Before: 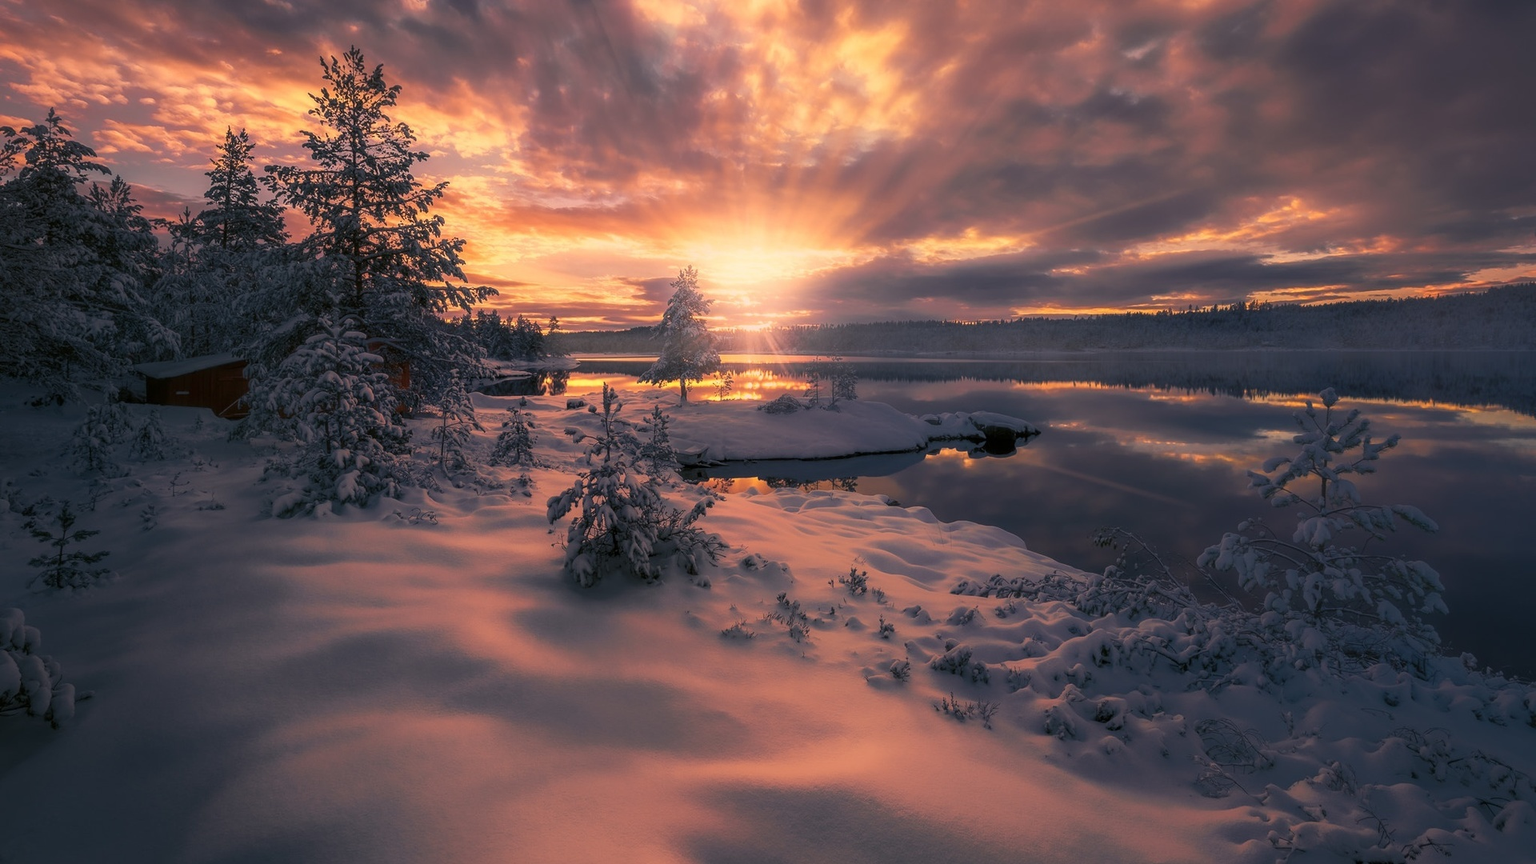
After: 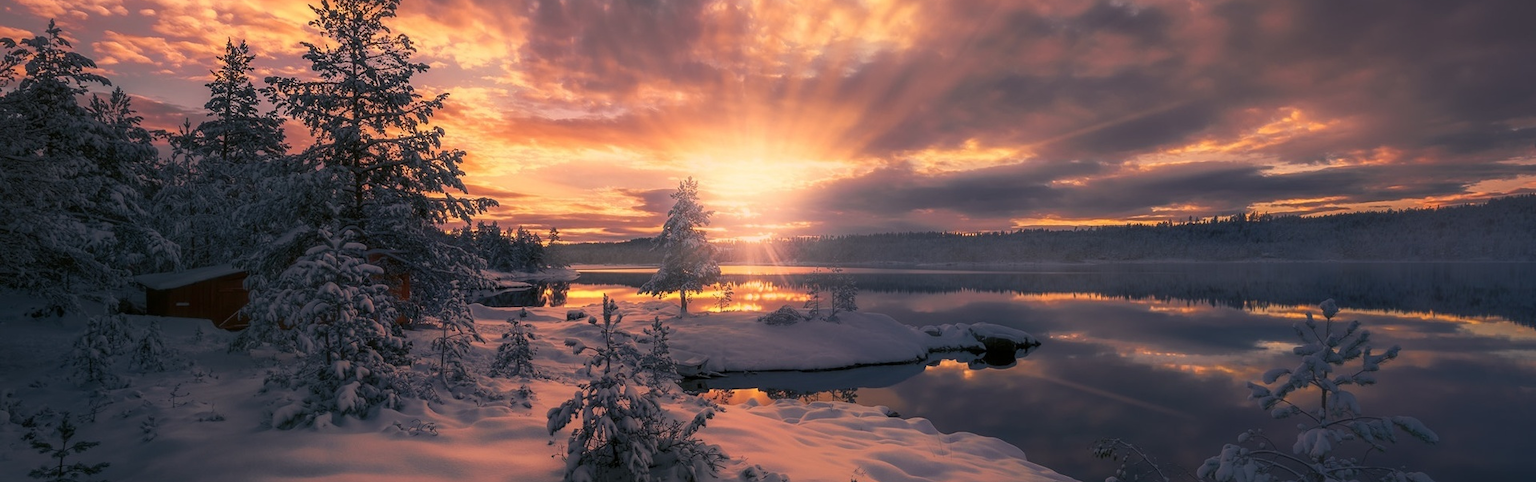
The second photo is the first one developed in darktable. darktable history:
crop and rotate: top 10.434%, bottom 33.699%
